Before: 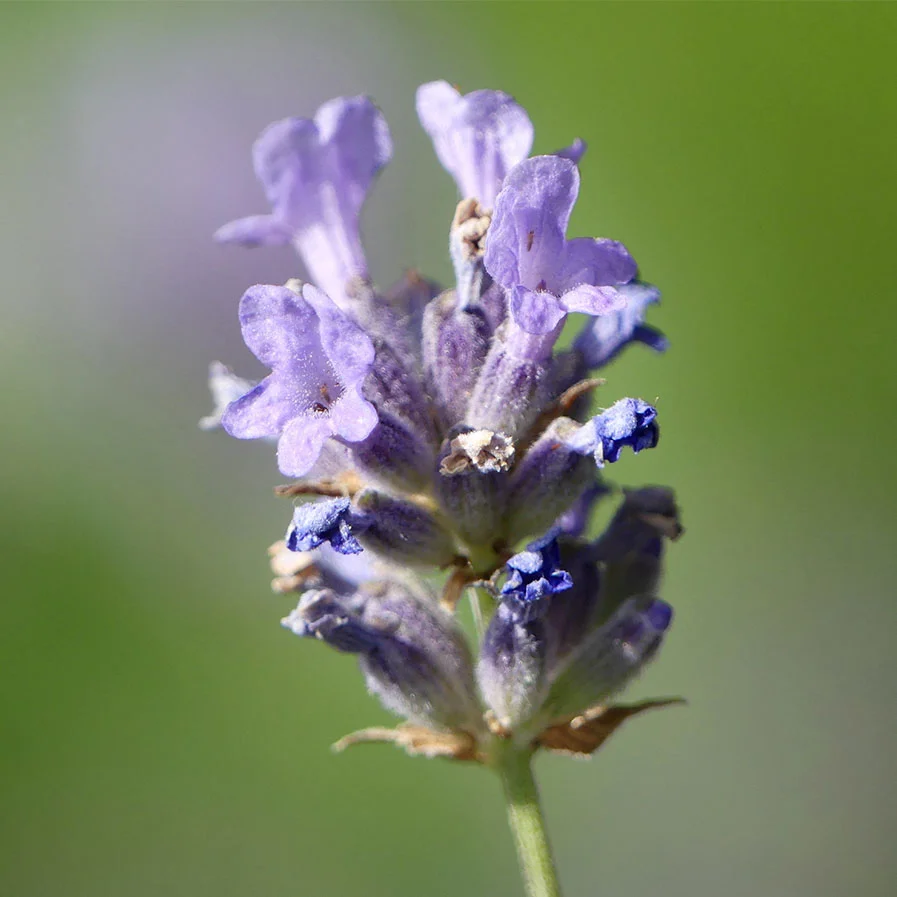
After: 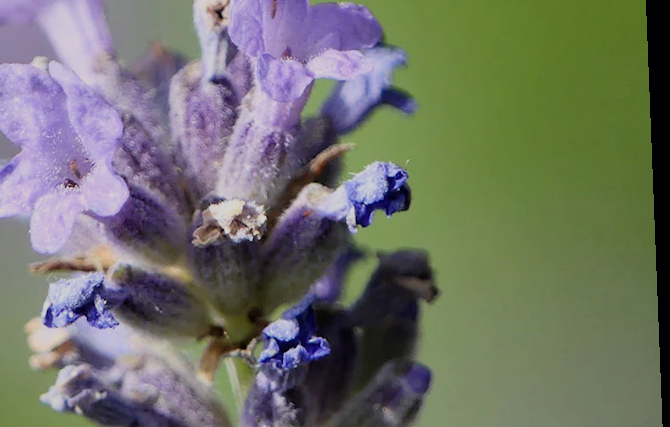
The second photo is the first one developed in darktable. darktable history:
rotate and perspective: rotation -2.22°, lens shift (horizontal) -0.022, automatic cropping off
crop and rotate: left 27.938%, top 27.046%, bottom 27.046%
filmic rgb: black relative exposure -7.65 EV, white relative exposure 4.56 EV, hardness 3.61, color science v6 (2022)
contrast brightness saturation: saturation -0.05
